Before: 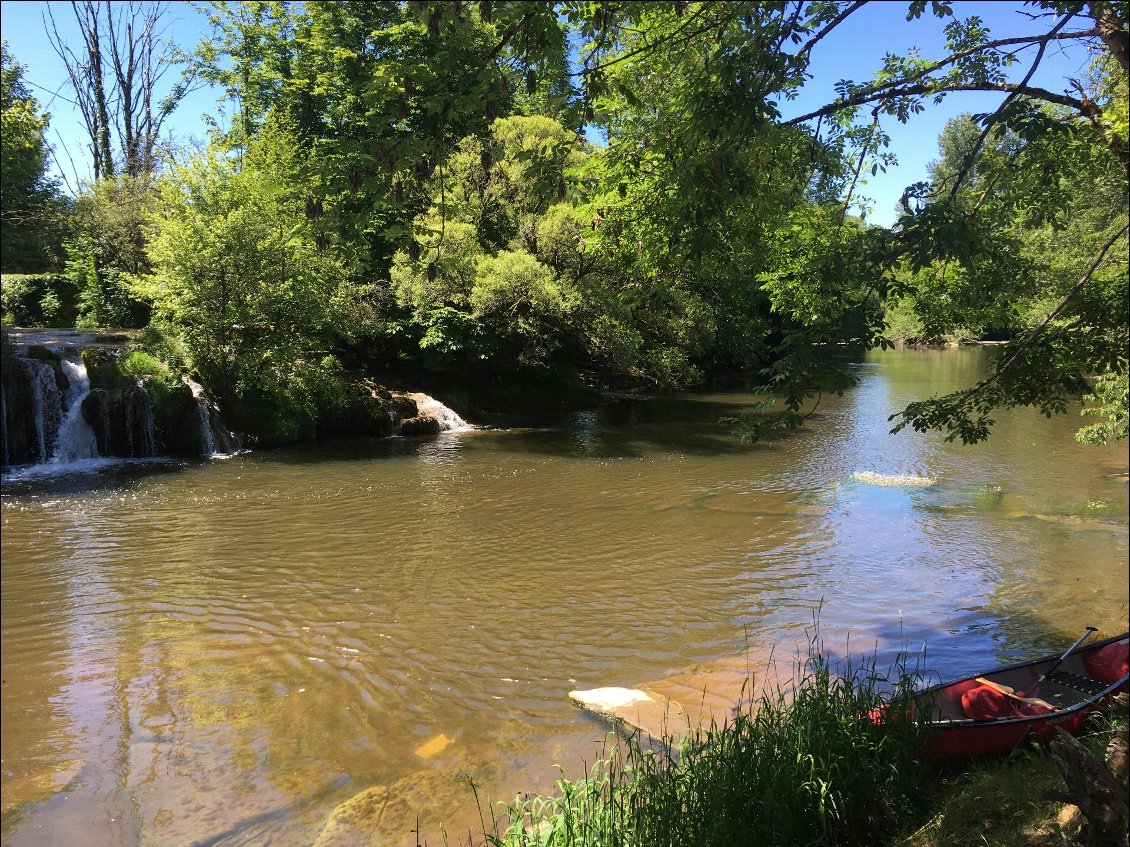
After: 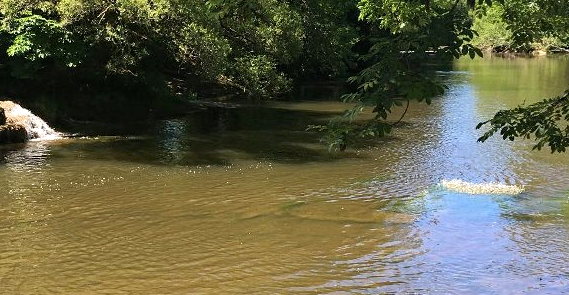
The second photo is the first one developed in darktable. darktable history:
crop: left 36.488%, top 34.521%, right 13.084%, bottom 30.543%
contrast equalizer: y [[0.502, 0.517, 0.543, 0.576, 0.611, 0.631], [0.5 ×6], [0.5 ×6], [0 ×6], [0 ×6]], mix 0.305
color correction: highlights b* -0.011
haze removal: adaptive false
exposure: exposure 0.203 EV, compensate highlight preservation false
